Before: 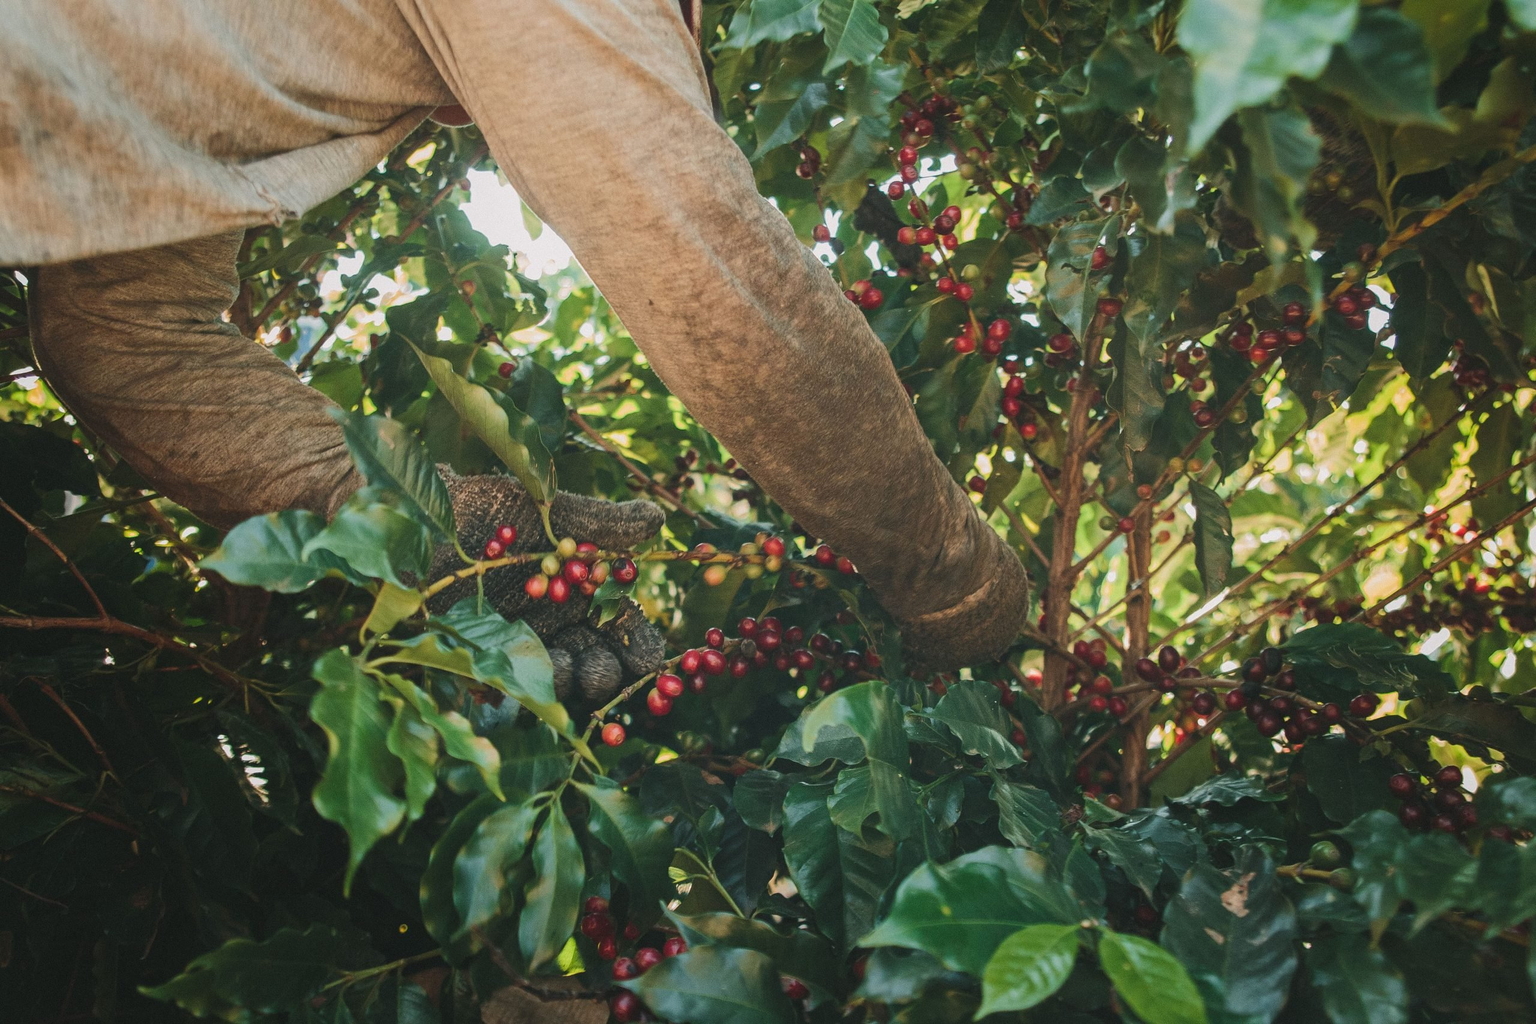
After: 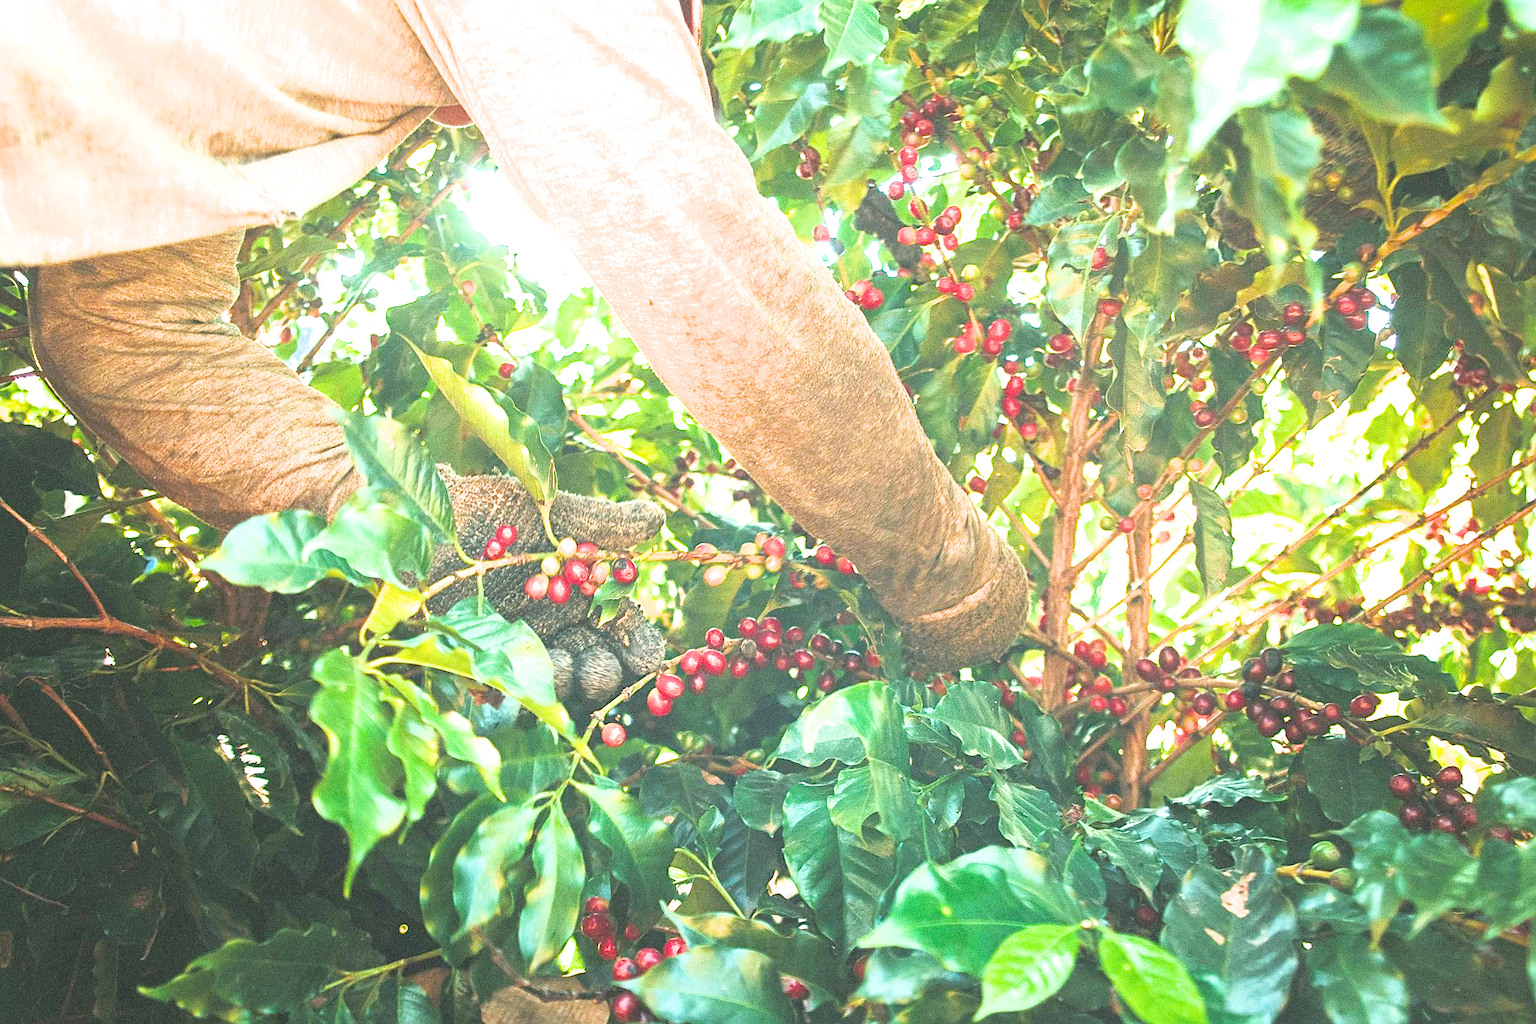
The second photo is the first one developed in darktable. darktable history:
sharpen: on, module defaults
color balance rgb: perceptual saturation grading › global saturation 19.489%, perceptual brilliance grading › global brilliance 25.099%, global vibrance 9.48%
exposure: black level correction 0, exposure 2.09 EV, compensate highlight preservation false
filmic rgb: black relative exposure -7.74 EV, white relative exposure 4.44 EV, target black luminance 0%, hardness 3.75, latitude 50.54%, contrast 1.074, highlights saturation mix 9.82%, shadows ↔ highlights balance -0.21%, iterations of high-quality reconstruction 0
